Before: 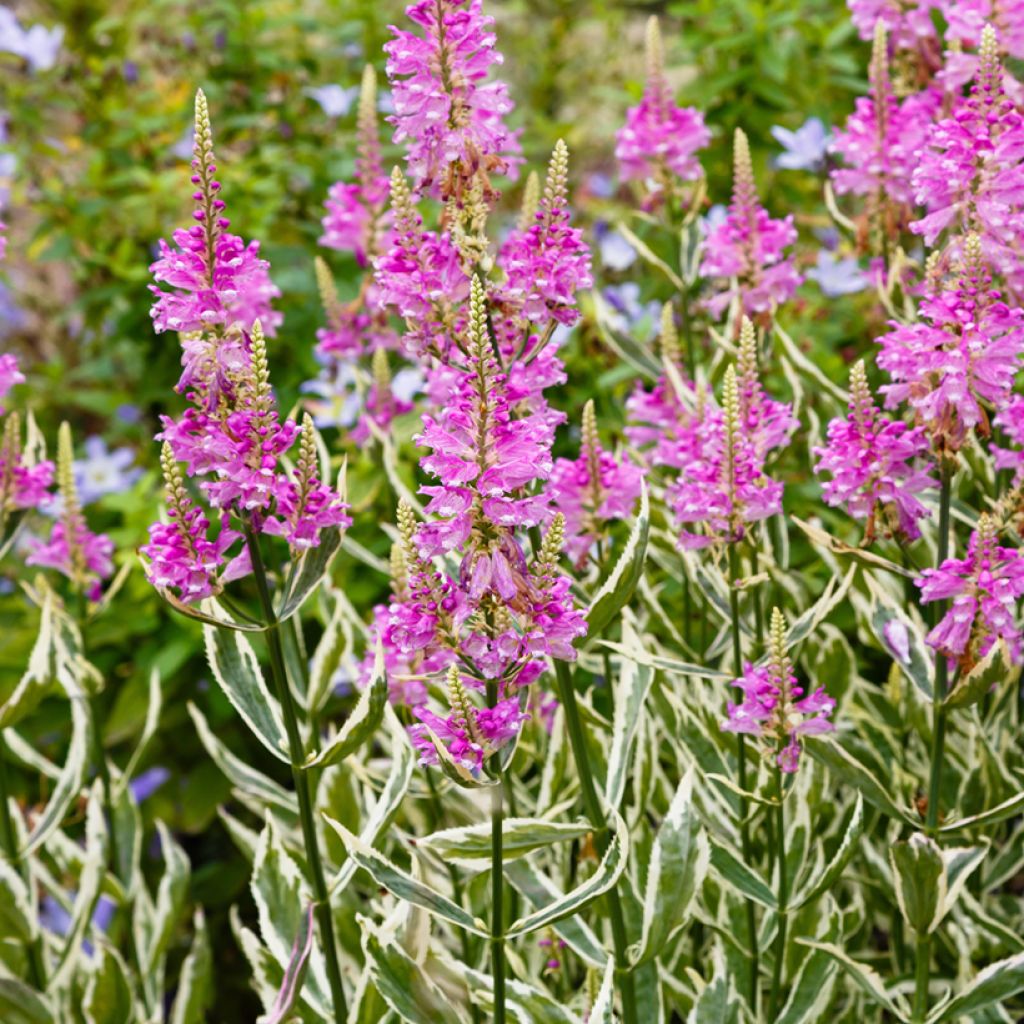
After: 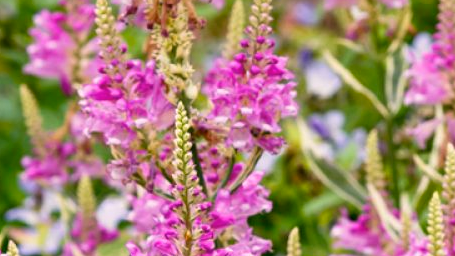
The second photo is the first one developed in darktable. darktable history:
crop: left 28.876%, top 16.88%, right 26.691%, bottom 58.023%
color correction: highlights a* 4.34, highlights b* 4.99, shadows a* -7.03, shadows b* 5.07
